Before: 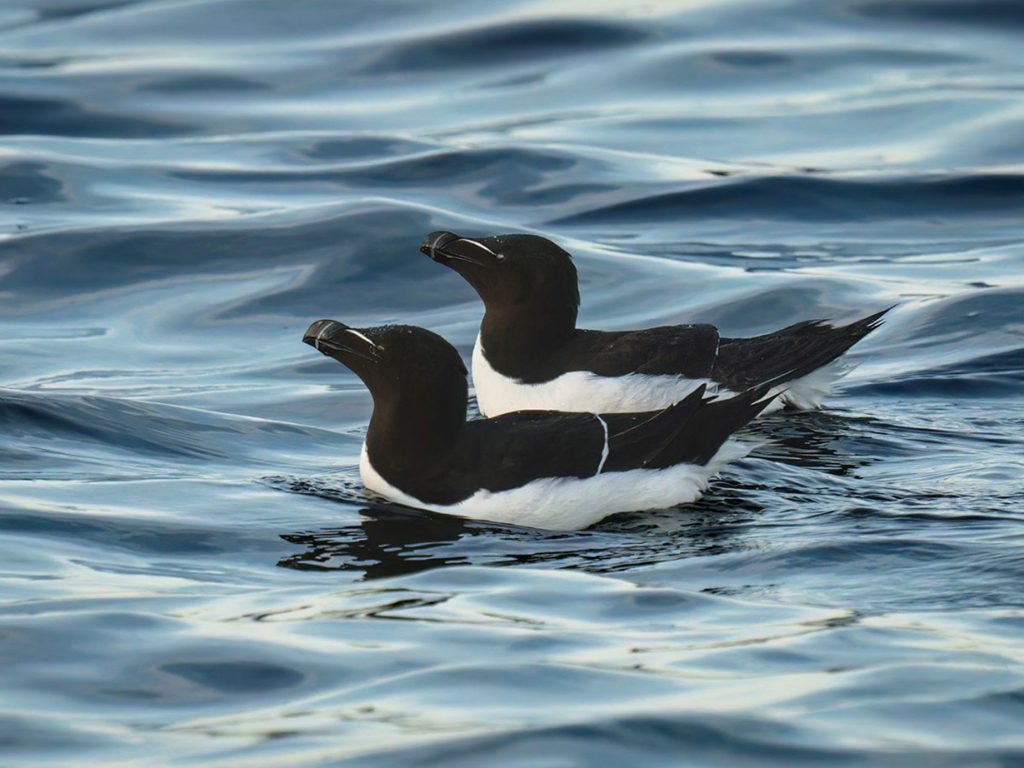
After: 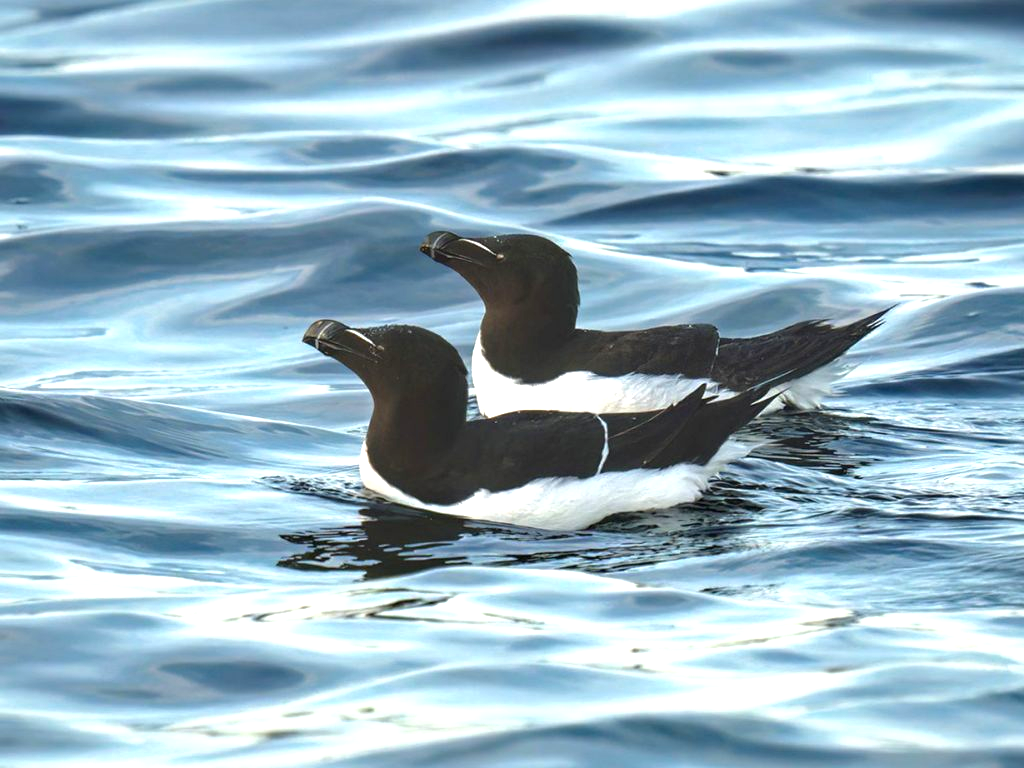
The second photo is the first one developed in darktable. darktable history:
exposure: black level correction 0, exposure 1.1 EV, compensate exposure bias true, compensate highlight preservation false
shadows and highlights: shadows 25, white point adjustment -3, highlights -30
rotate and perspective: automatic cropping original format, crop left 0, crop top 0
